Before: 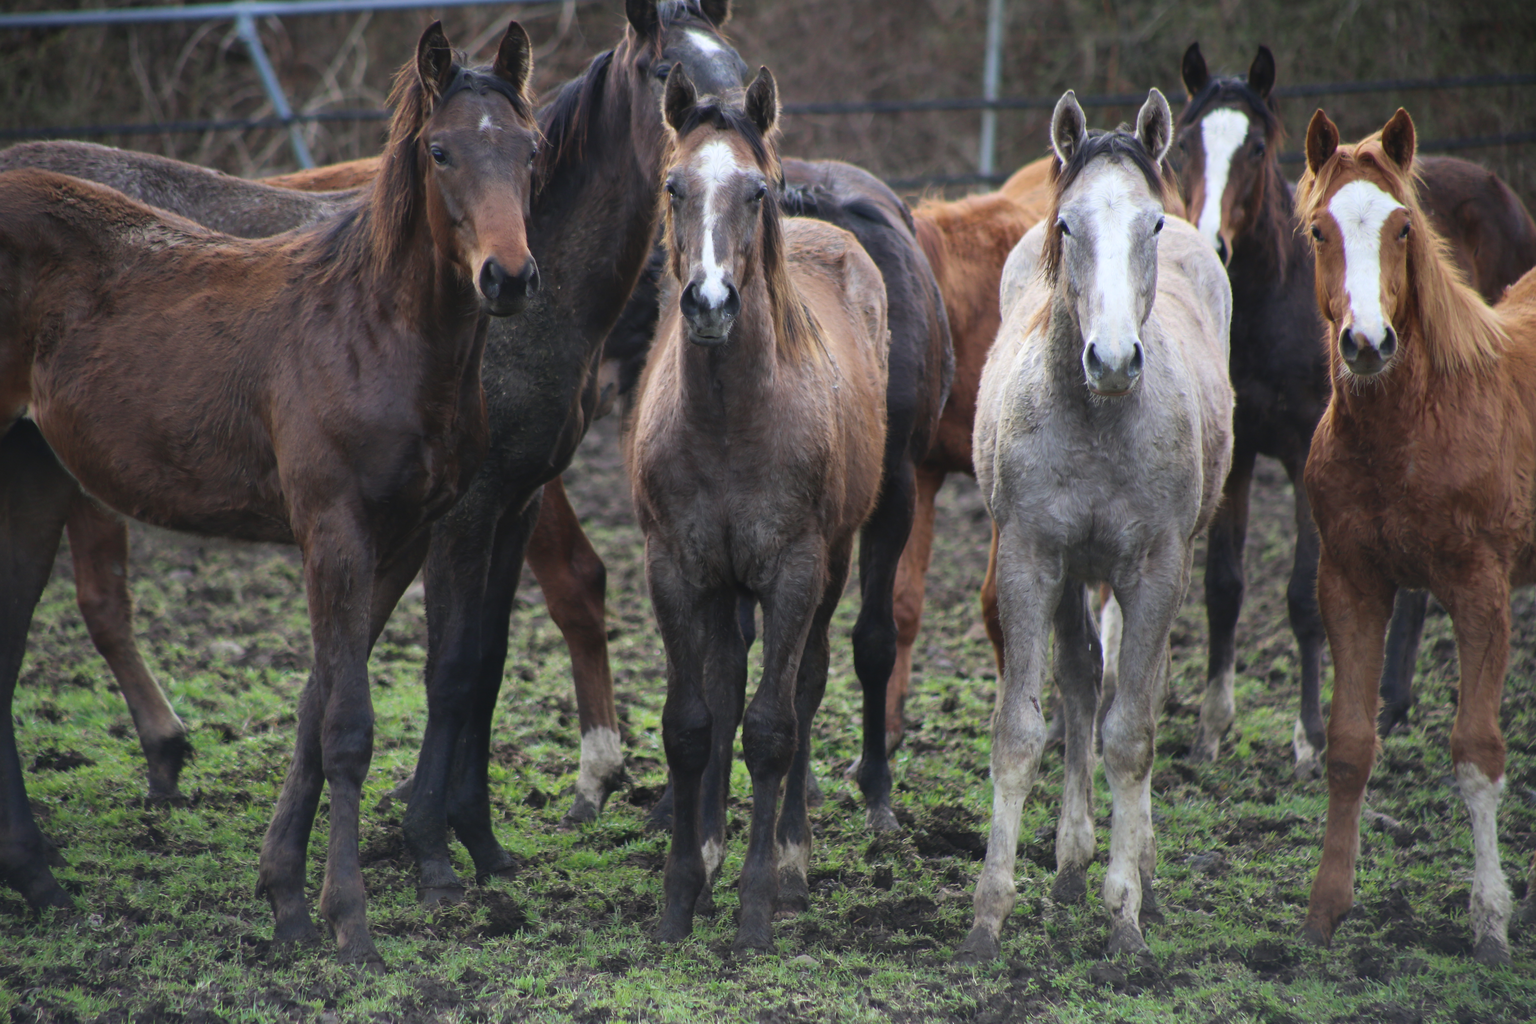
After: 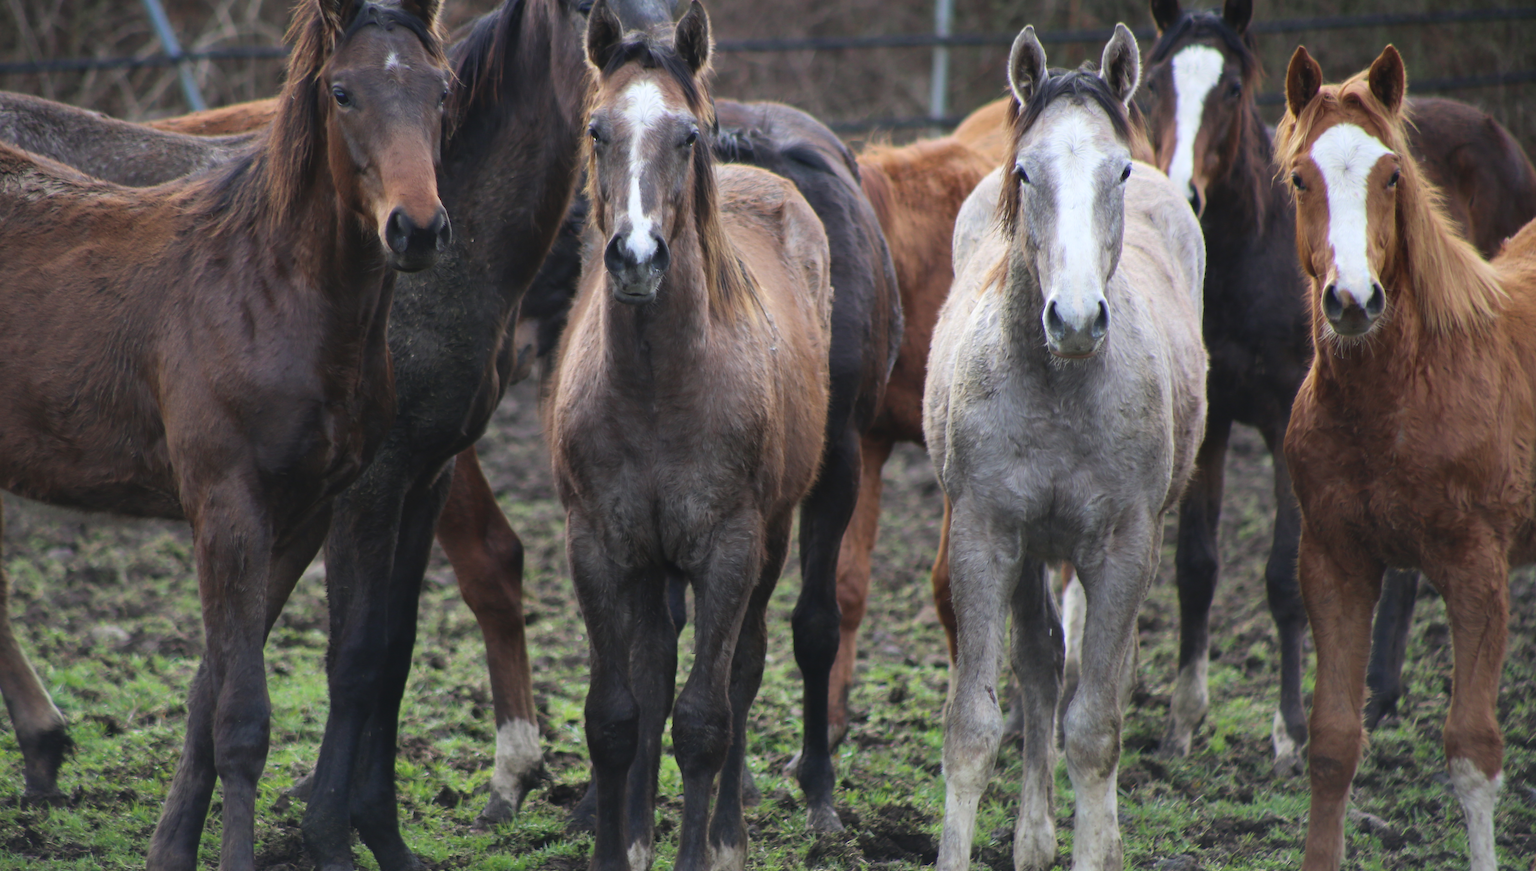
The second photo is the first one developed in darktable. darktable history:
crop: left 8.195%, top 6.579%, bottom 15.297%
